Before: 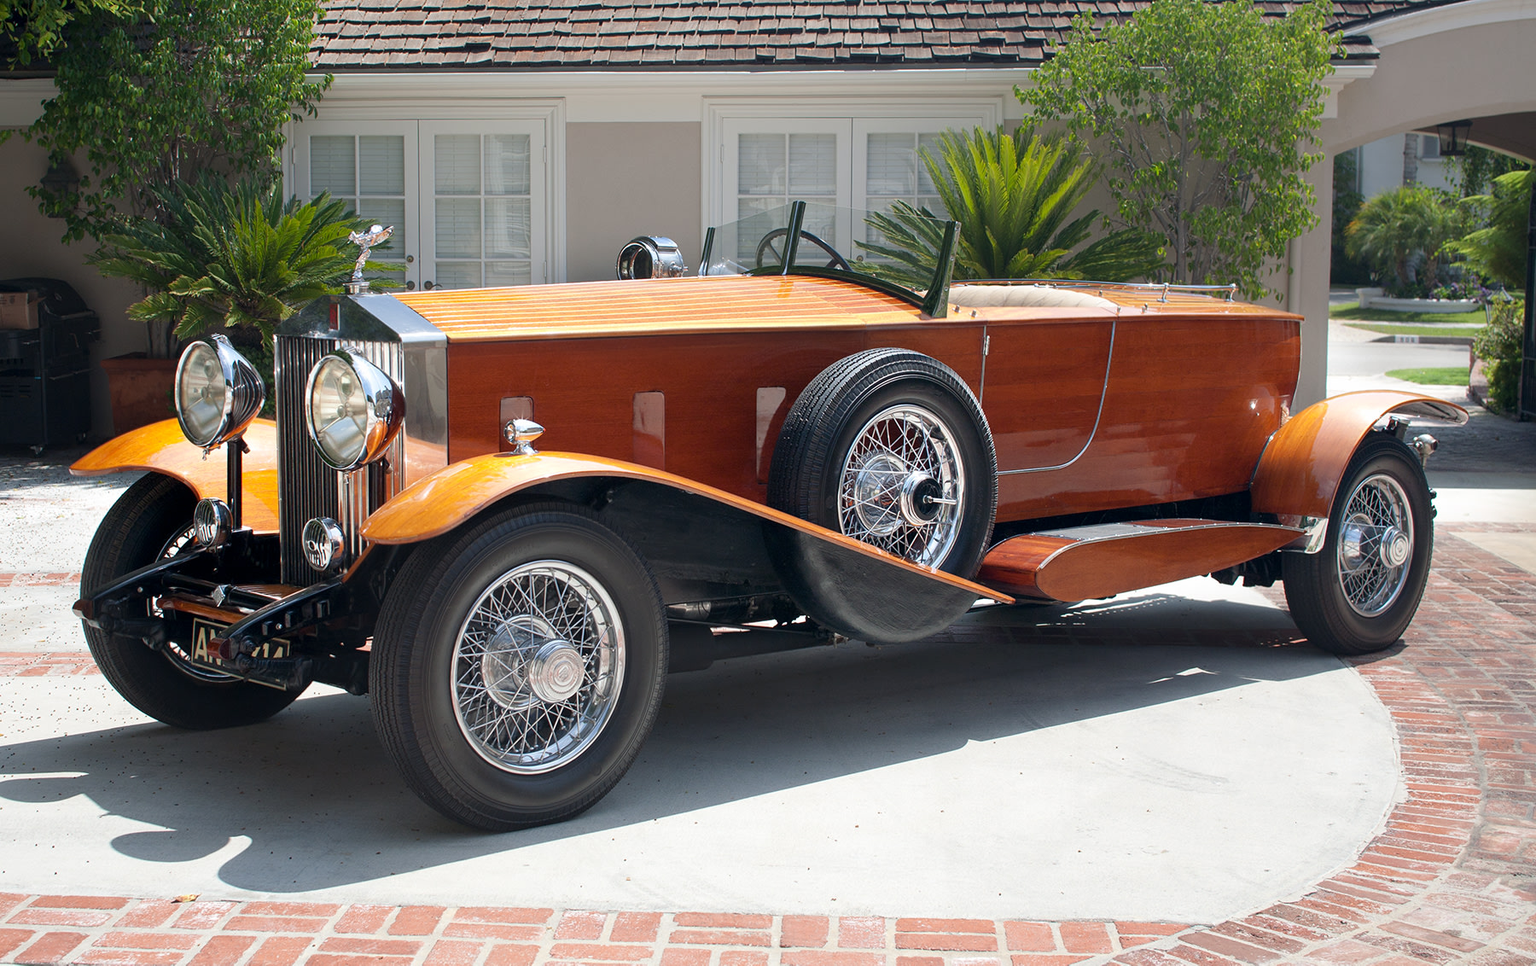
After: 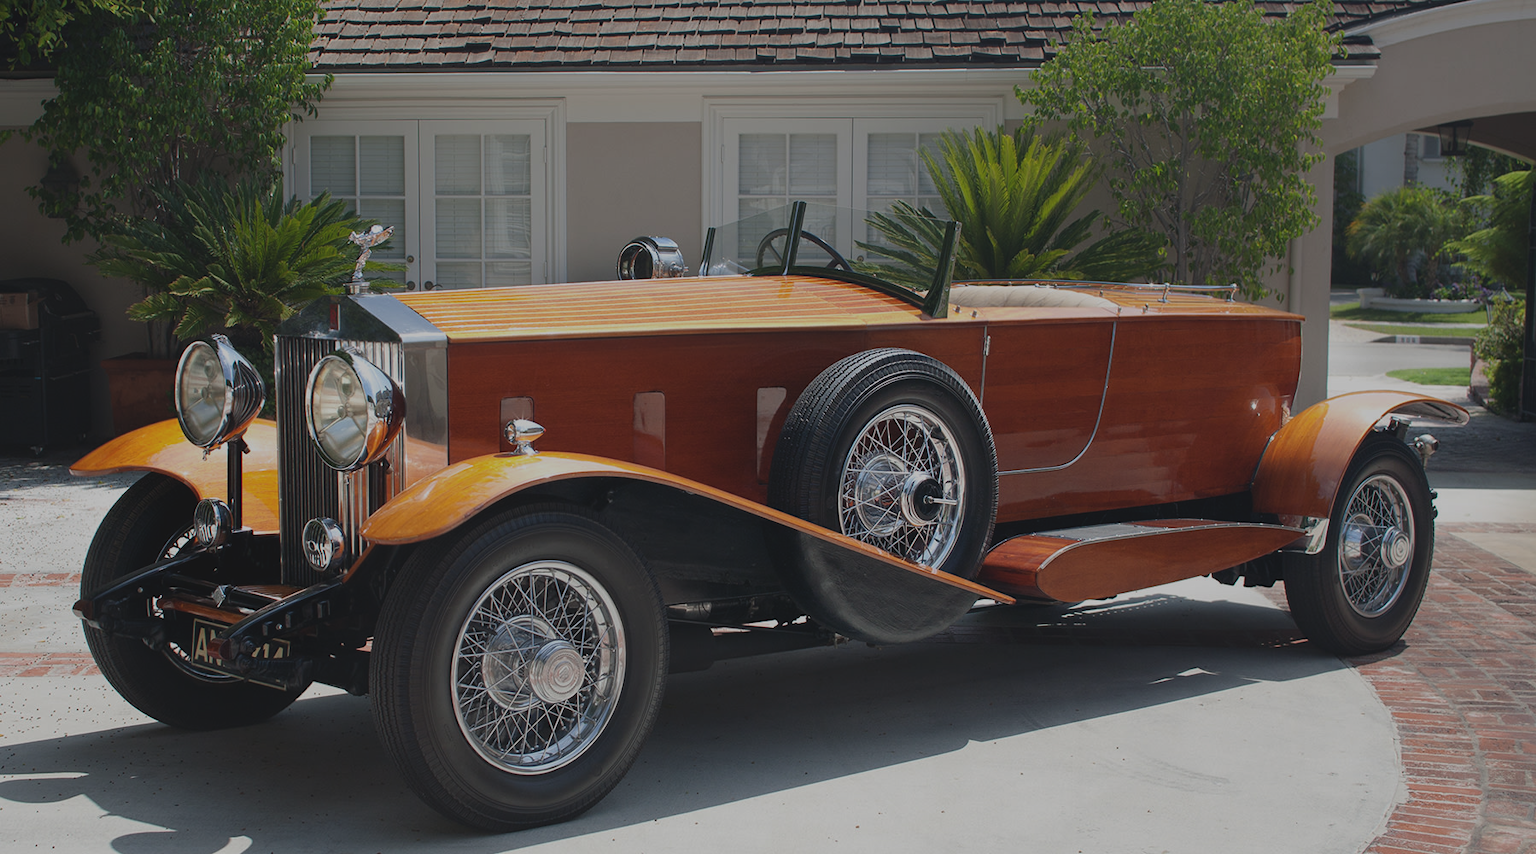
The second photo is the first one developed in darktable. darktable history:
exposure: black level correction -0.016, exposure -1.018 EV, compensate highlight preservation false
crop and rotate: top 0%, bottom 11.49%
